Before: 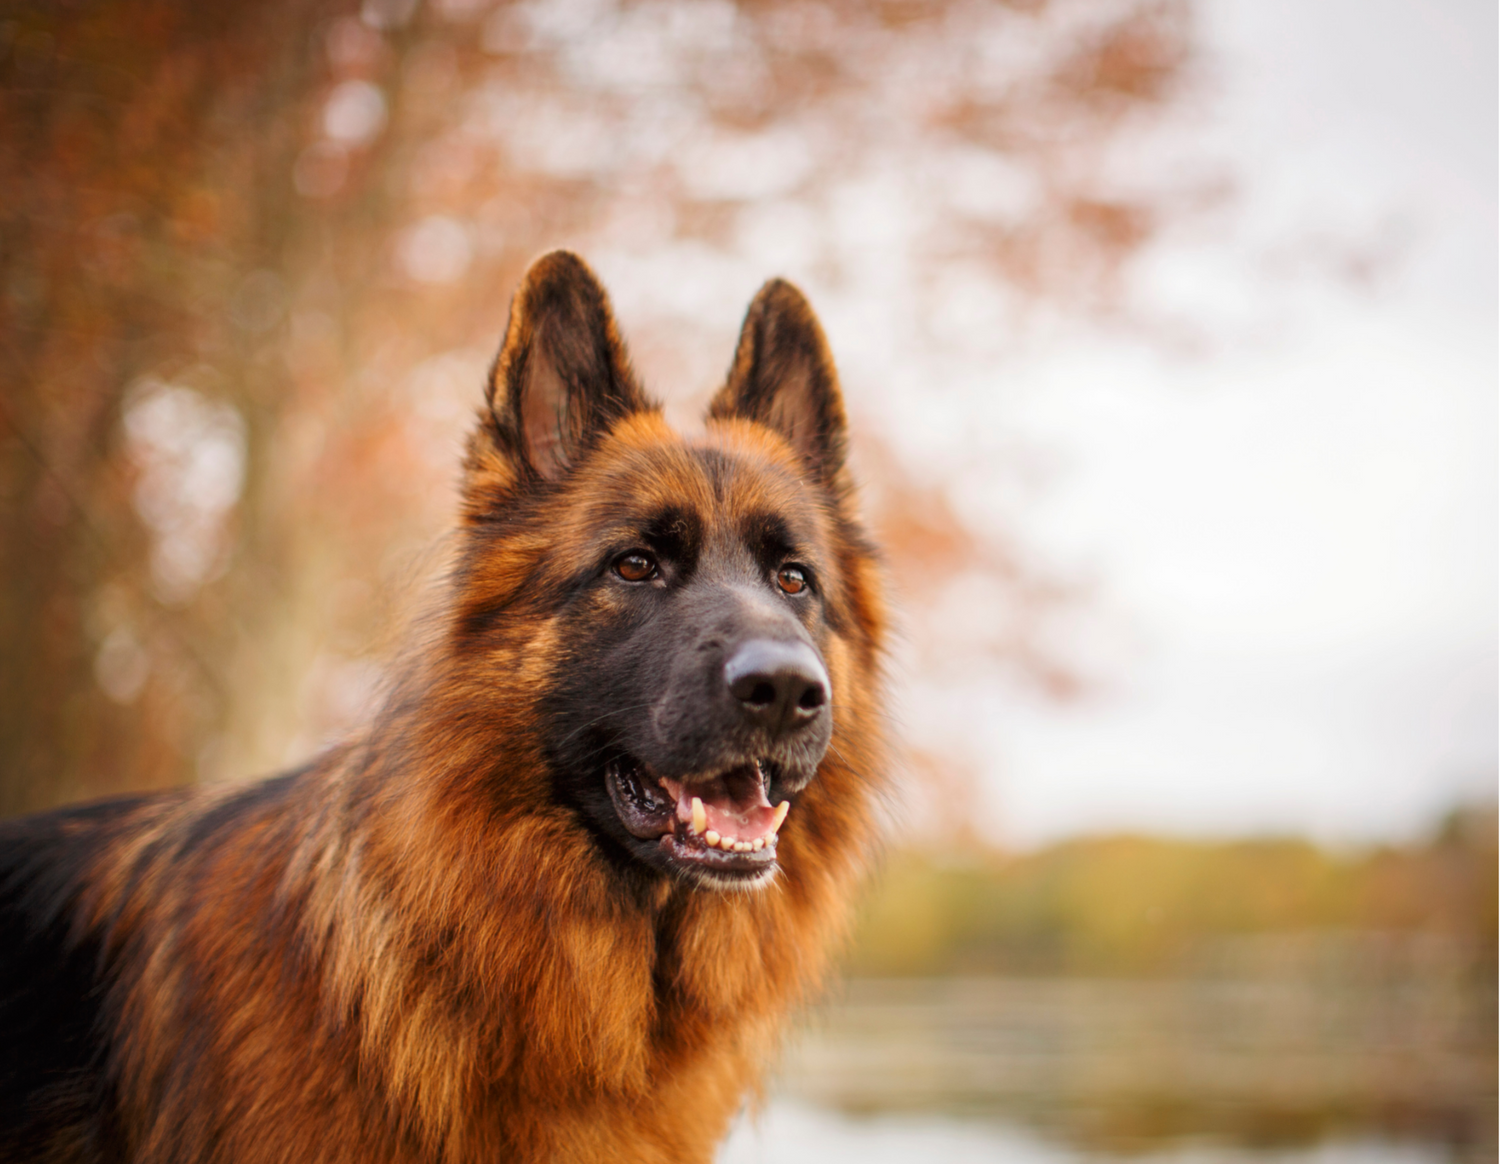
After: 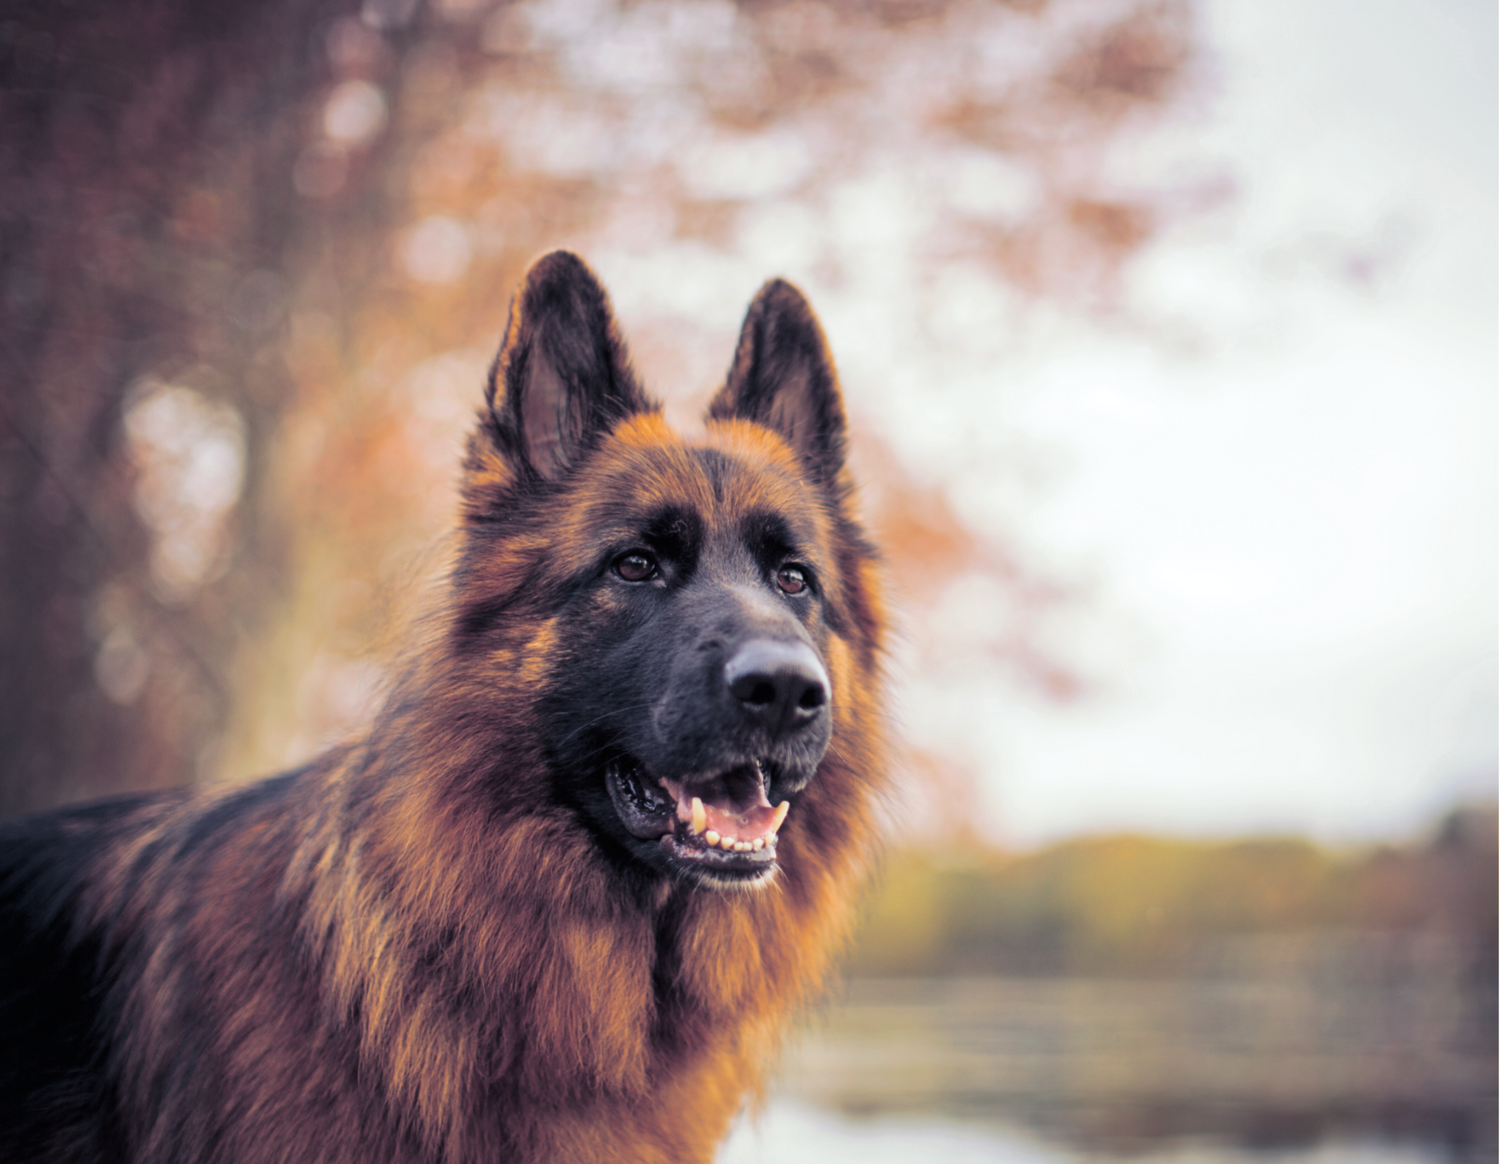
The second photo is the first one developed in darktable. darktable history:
split-toning: shadows › hue 230.4°
white balance: red 0.976, blue 1.04
